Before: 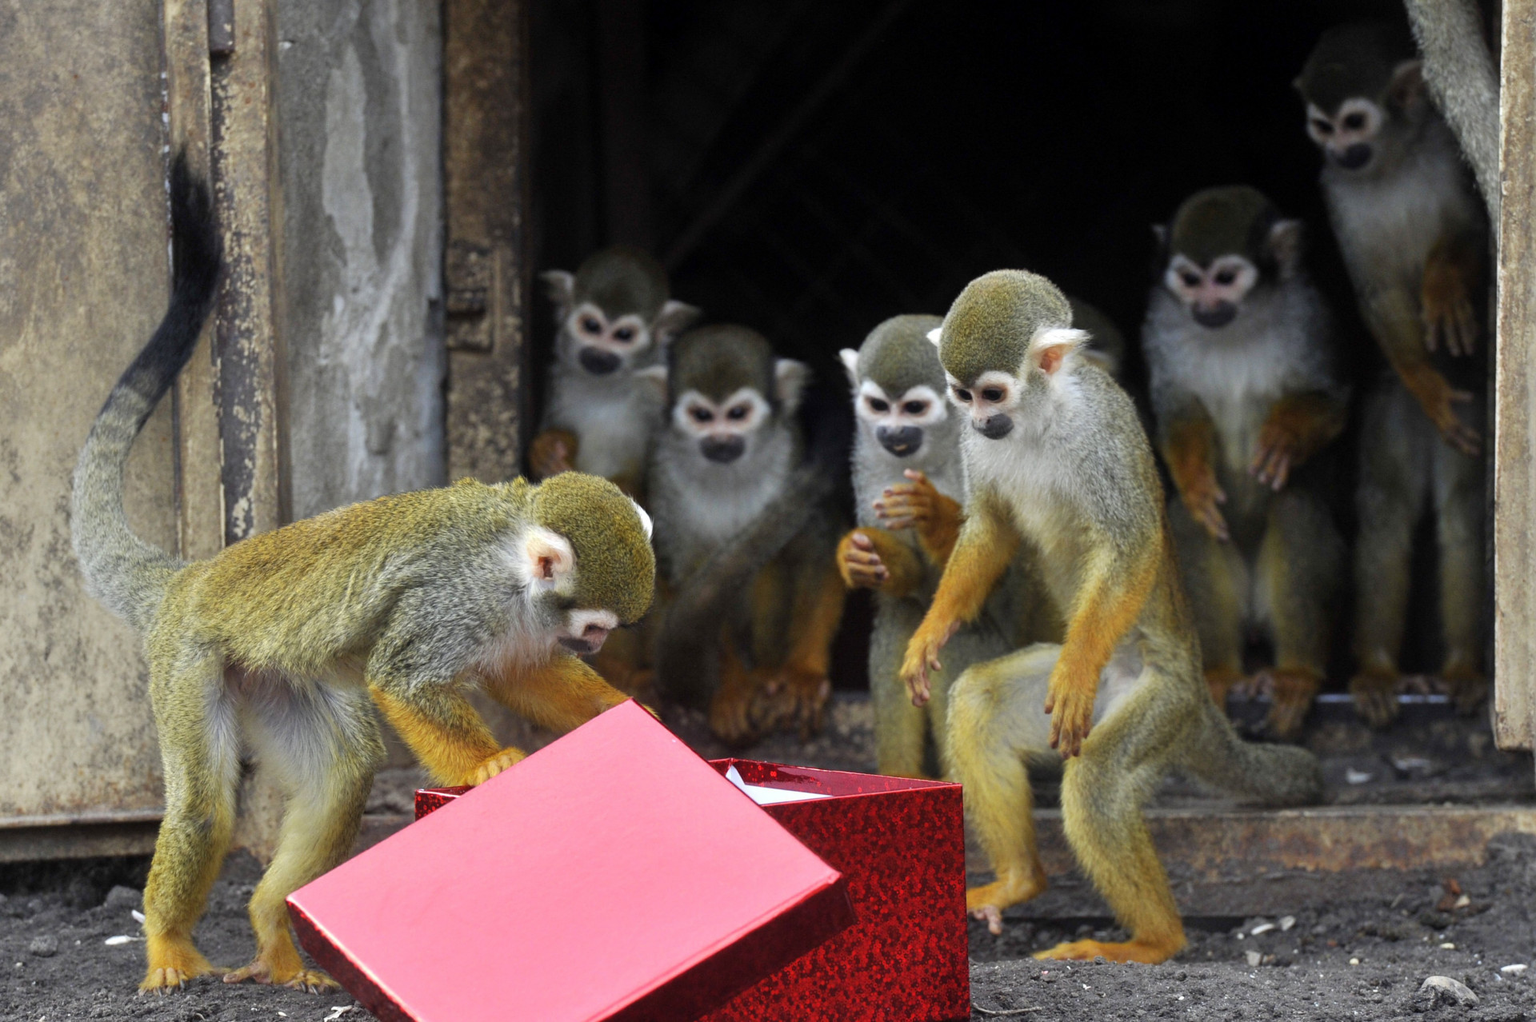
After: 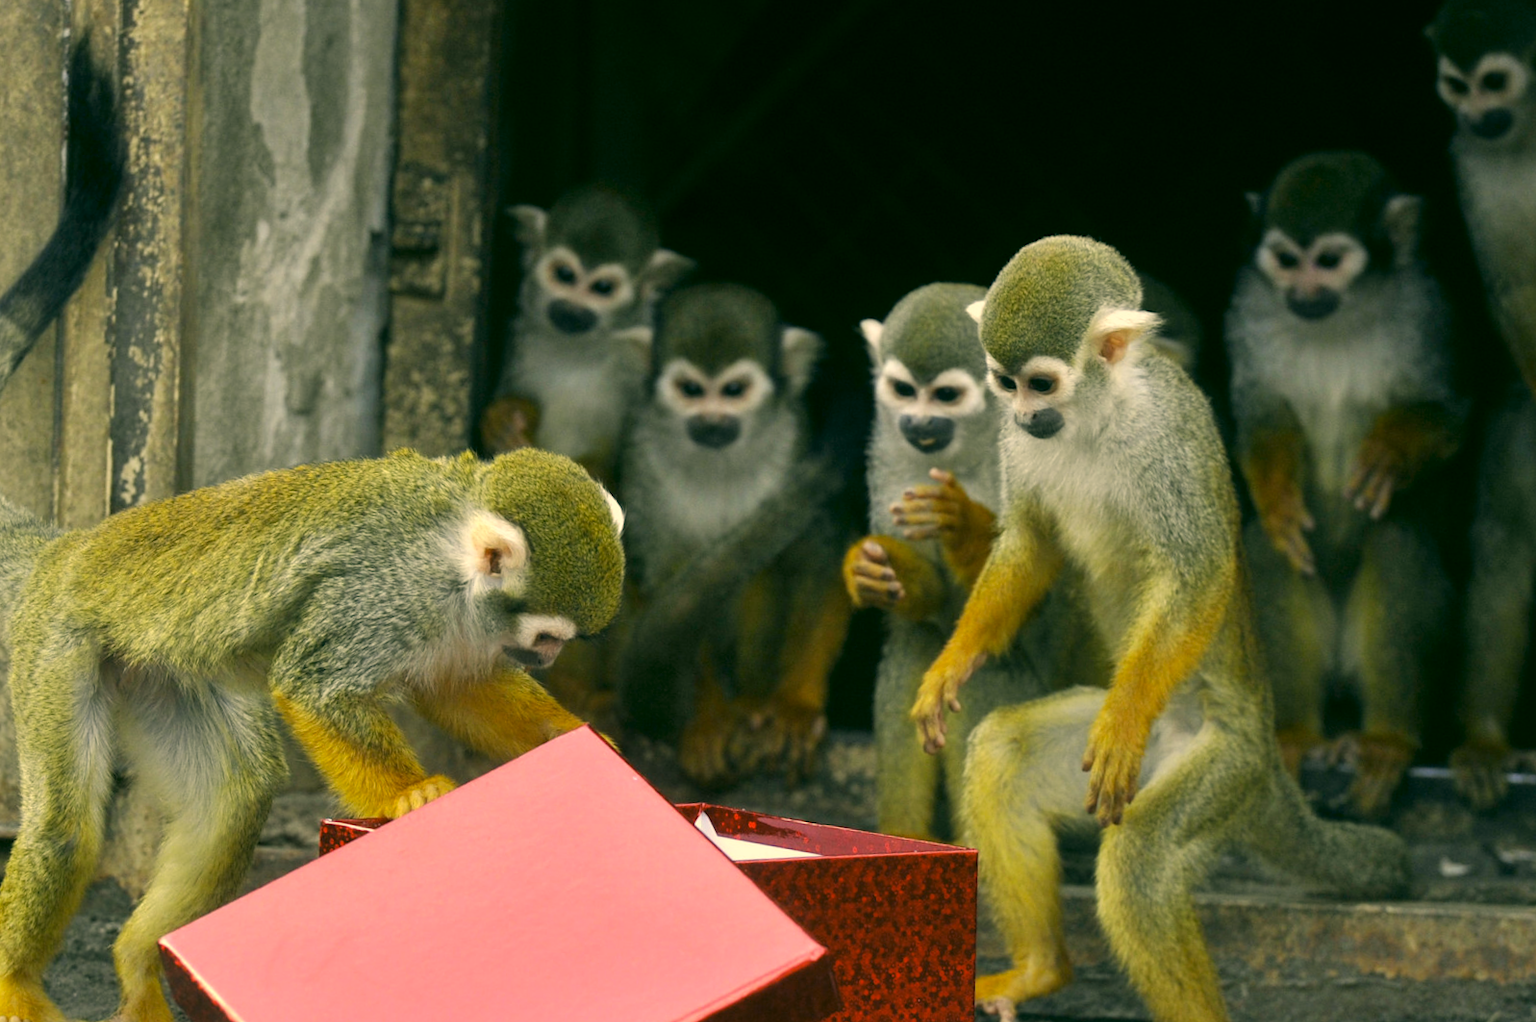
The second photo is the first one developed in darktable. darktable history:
crop and rotate: angle -3.27°, left 5.211%, top 5.211%, right 4.607%, bottom 4.607%
color correction: highlights a* 5.3, highlights b* 24.26, shadows a* -15.58, shadows b* 4.02
